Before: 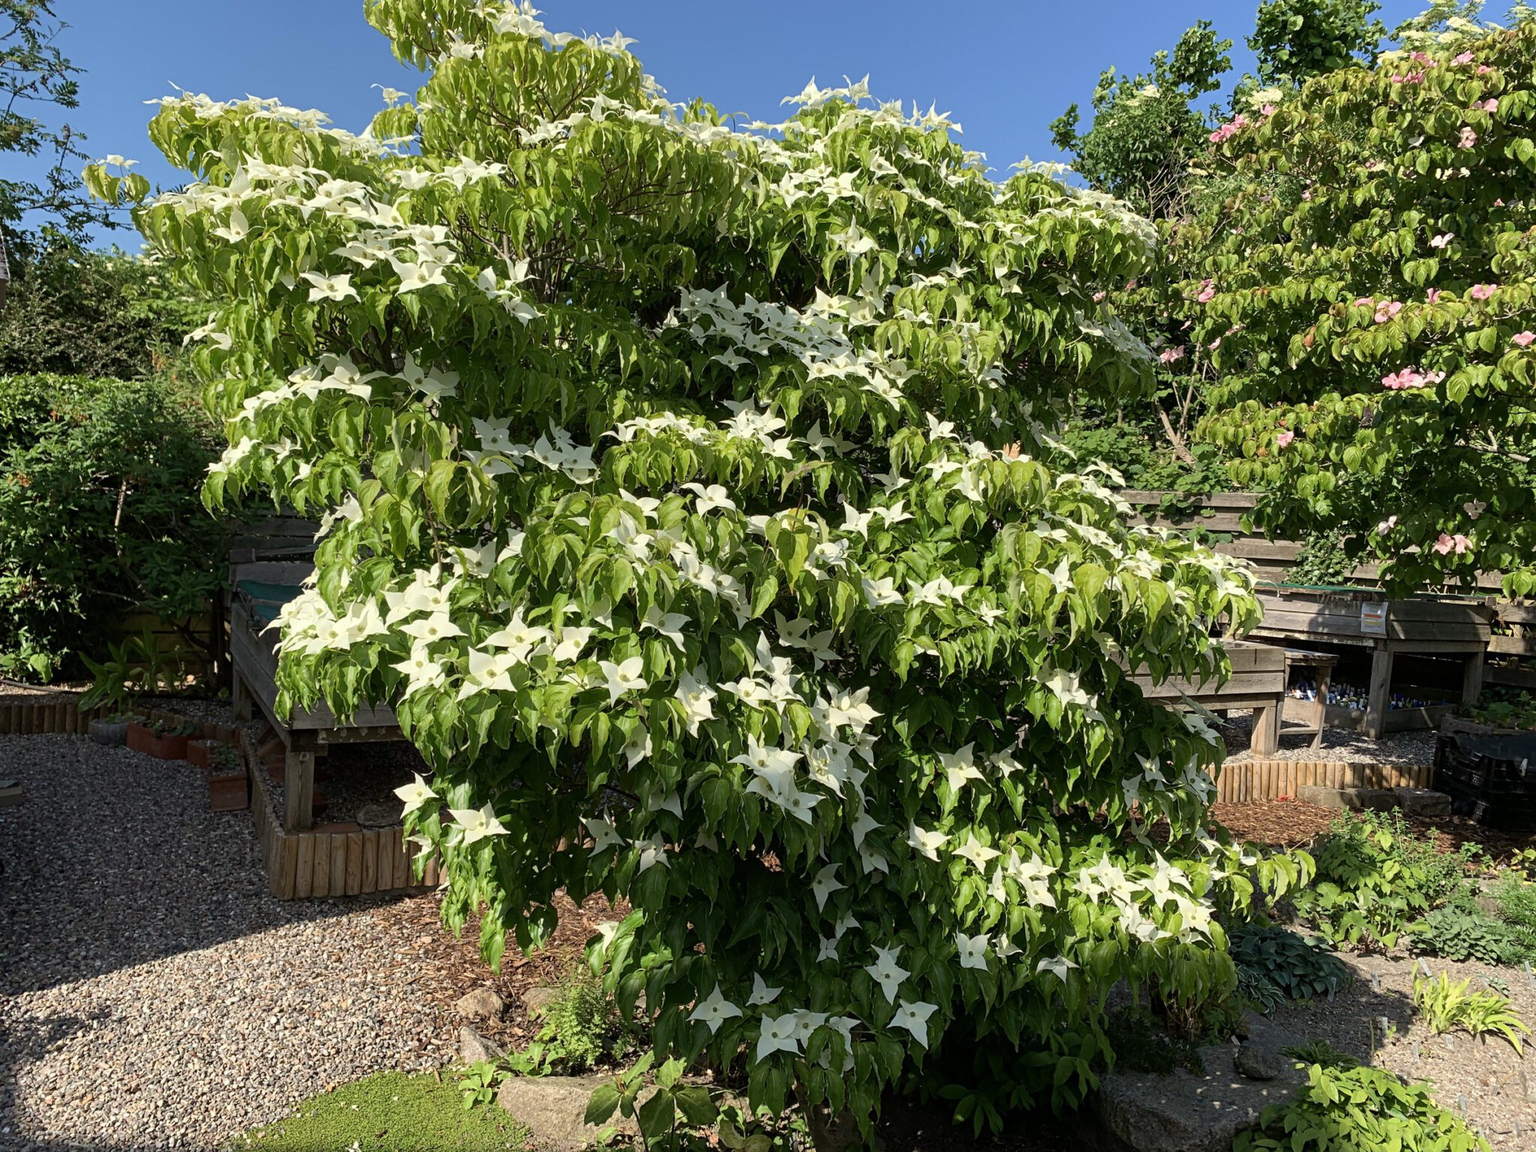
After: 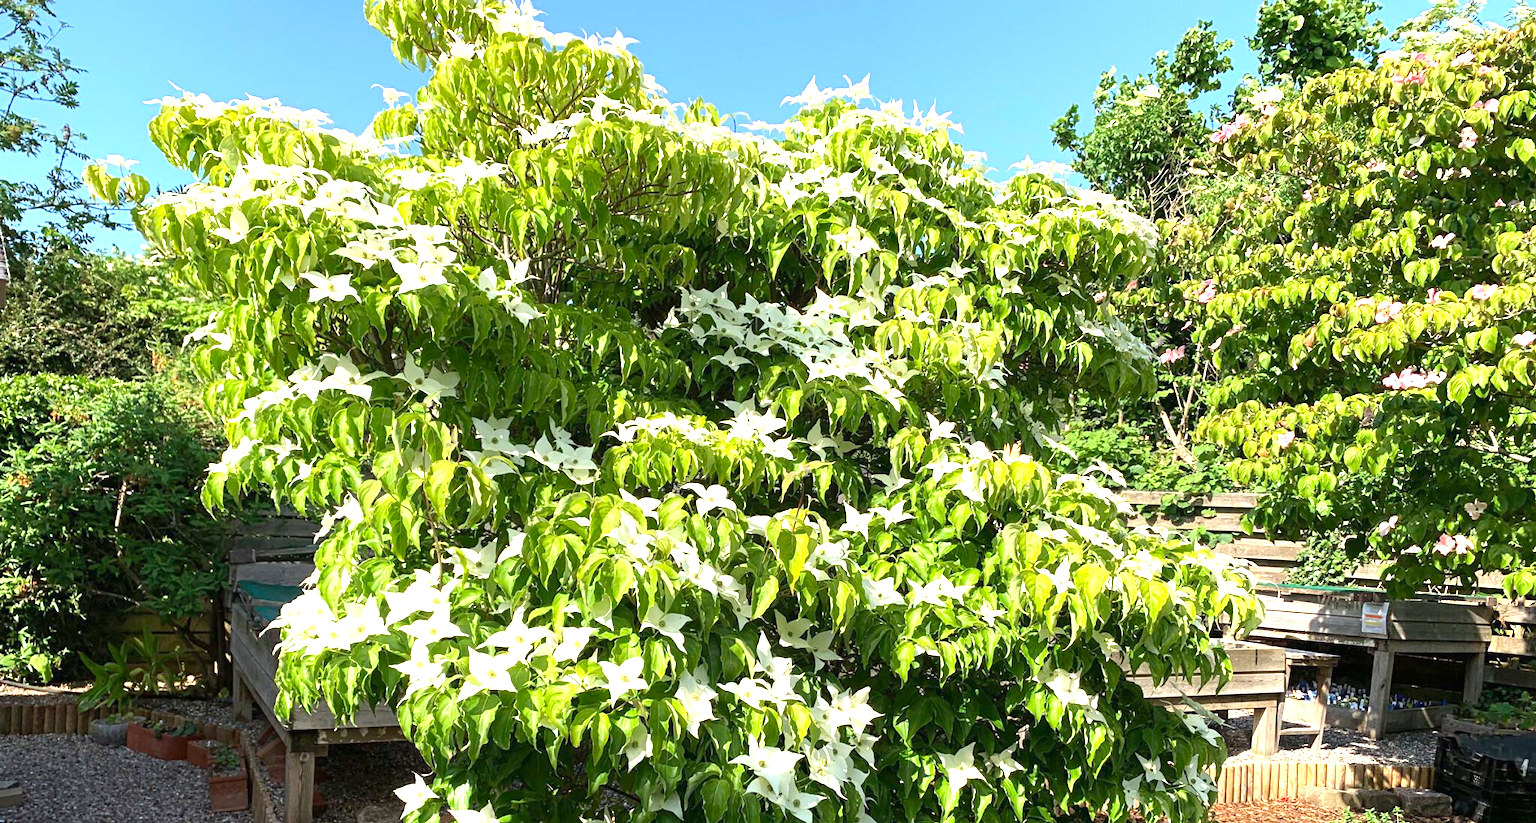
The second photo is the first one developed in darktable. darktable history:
exposure: black level correction 0, exposure 1.388 EV, compensate exposure bias true, compensate highlight preservation false
crop: bottom 28.576%
